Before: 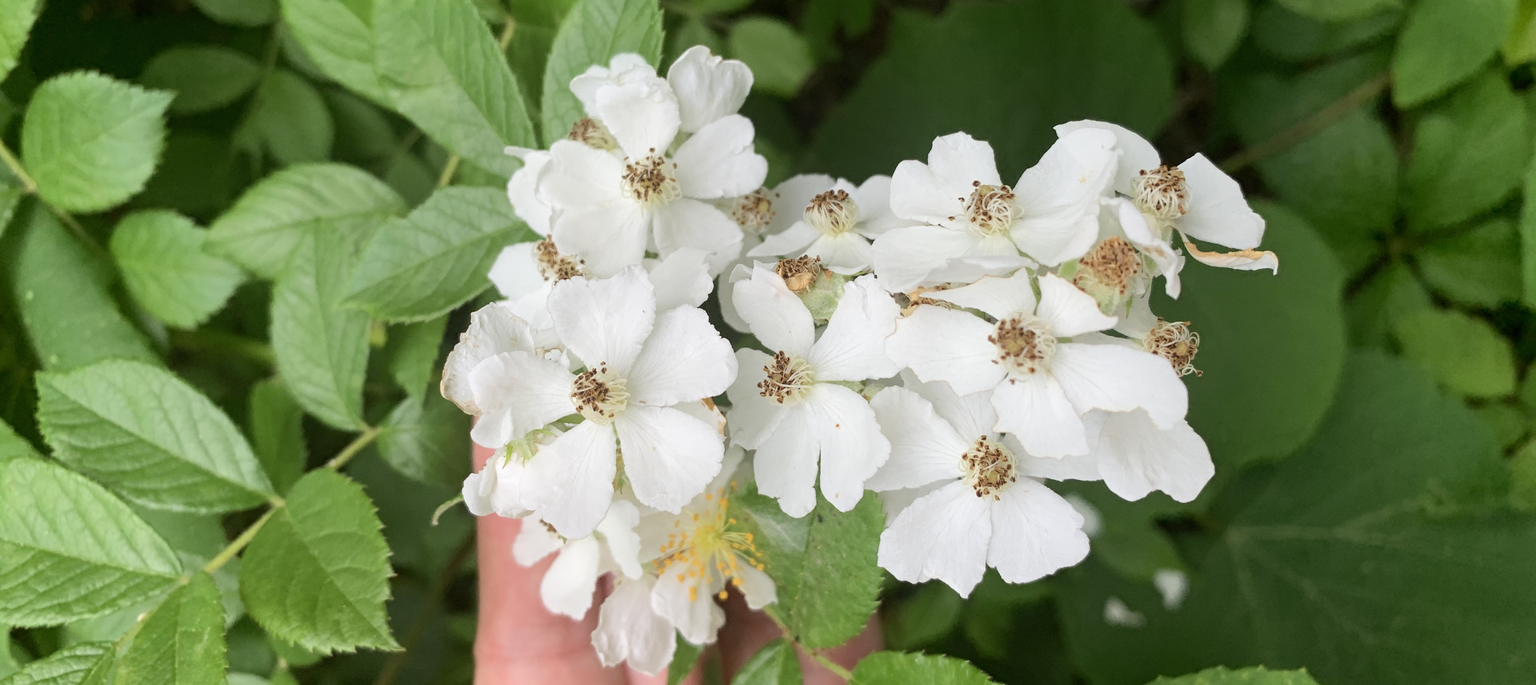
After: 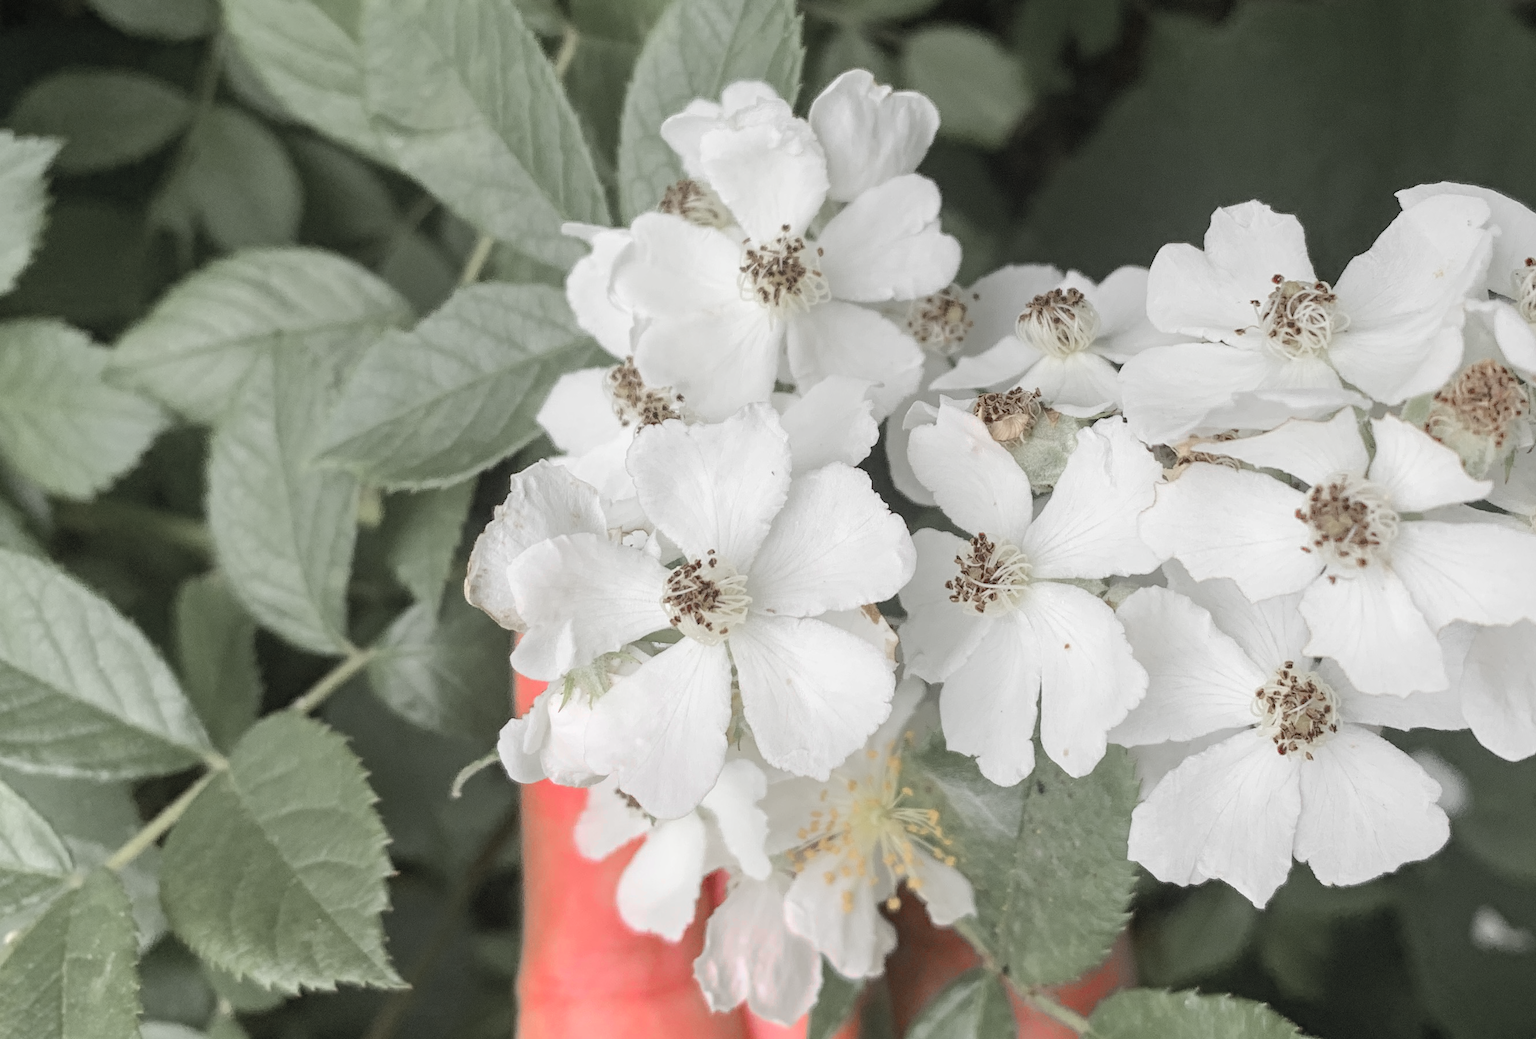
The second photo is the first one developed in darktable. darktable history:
local contrast: detail 109%
color zones: curves: ch1 [(0, 0.831) (0.08, 0.771) (0.157, 0.268) (0.241, 0.207) (0.562, -0.005) (0.714, -0.013) (0.876, 0.01) (1, 0.831)]
crop and rotate: left 8.76%, right 25.322%
